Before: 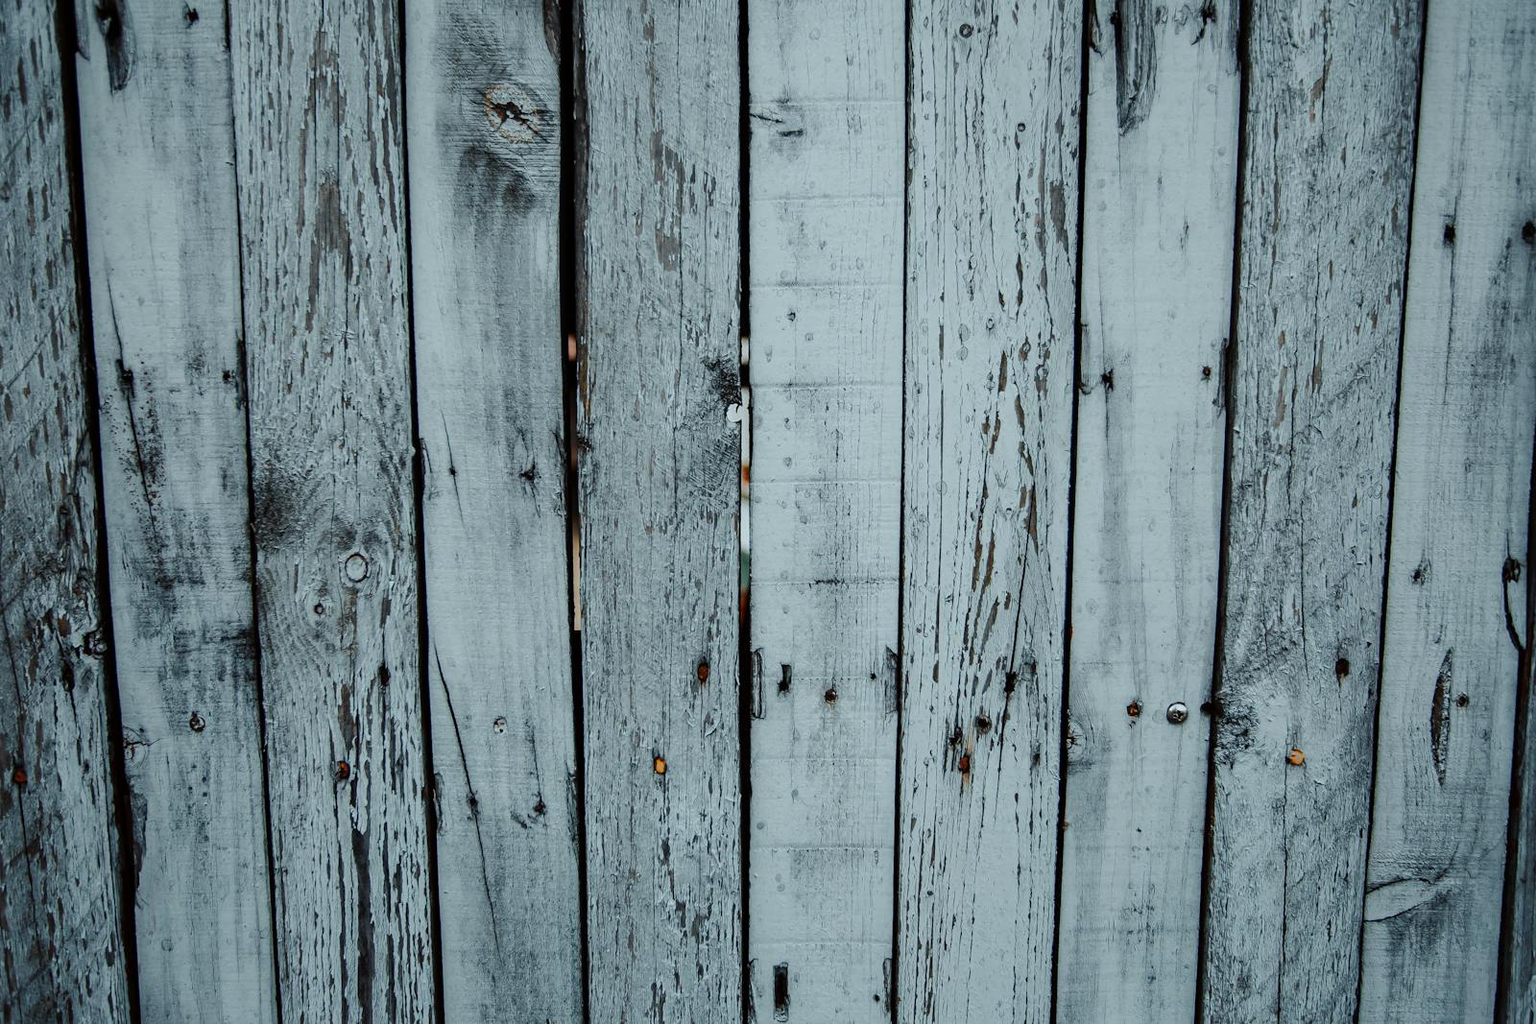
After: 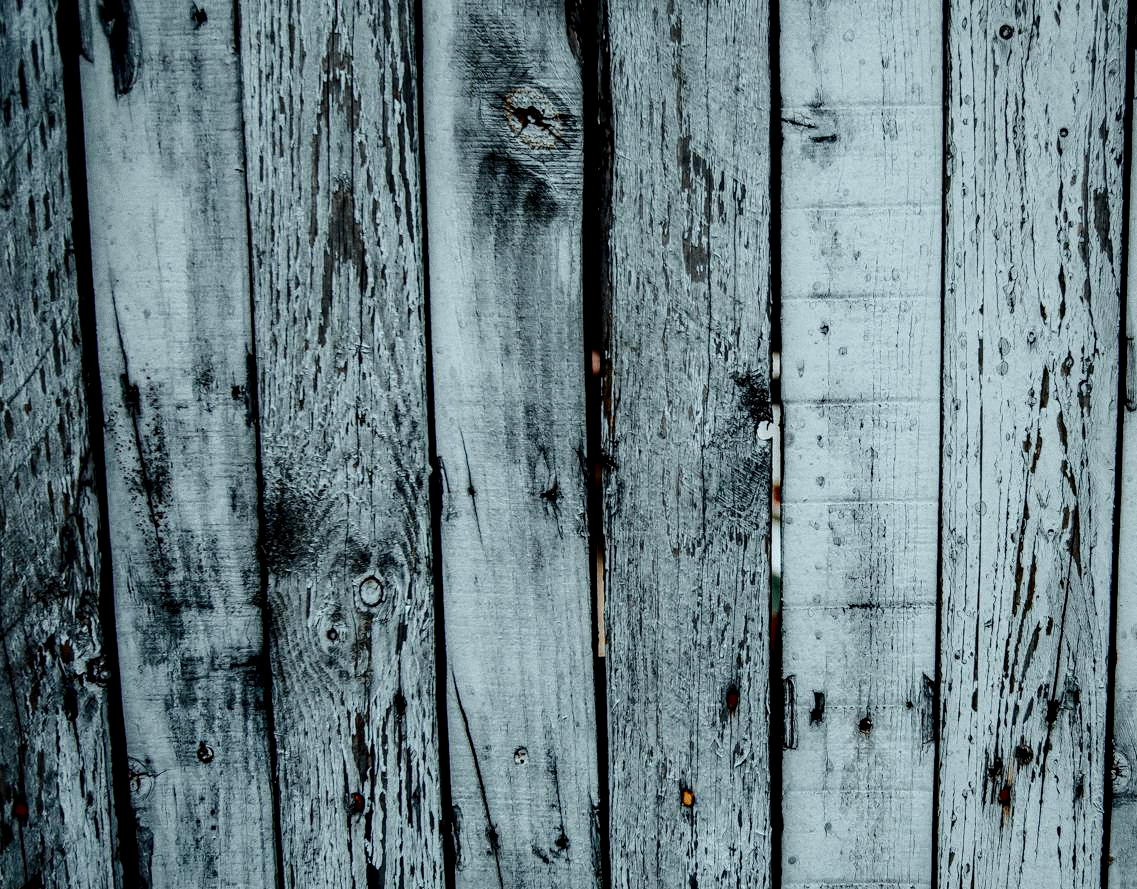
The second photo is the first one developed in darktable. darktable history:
crop: right 28.885%, bottom 16.626%
grain: coarseness 7.08 ISO, strength 21.67%, mid-tones bias 59.58%
contrast brightness saturation: contrast 0.2, brightness -0.11, saturation 0.1
local contrast: detail 135%, midtone range 0.75
